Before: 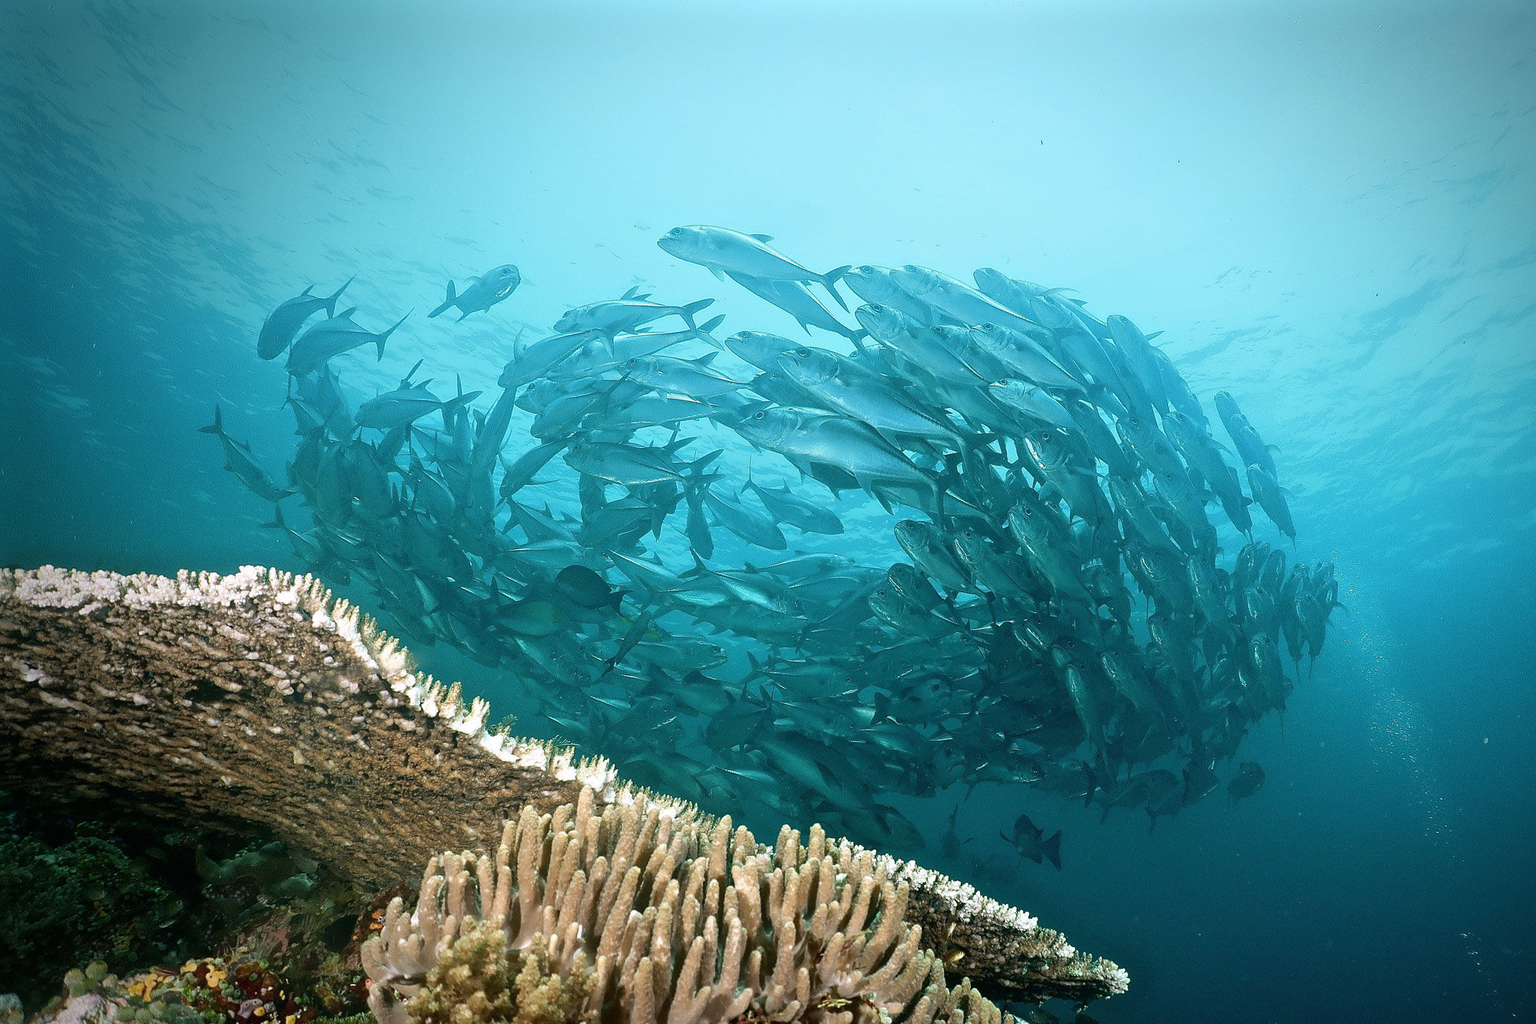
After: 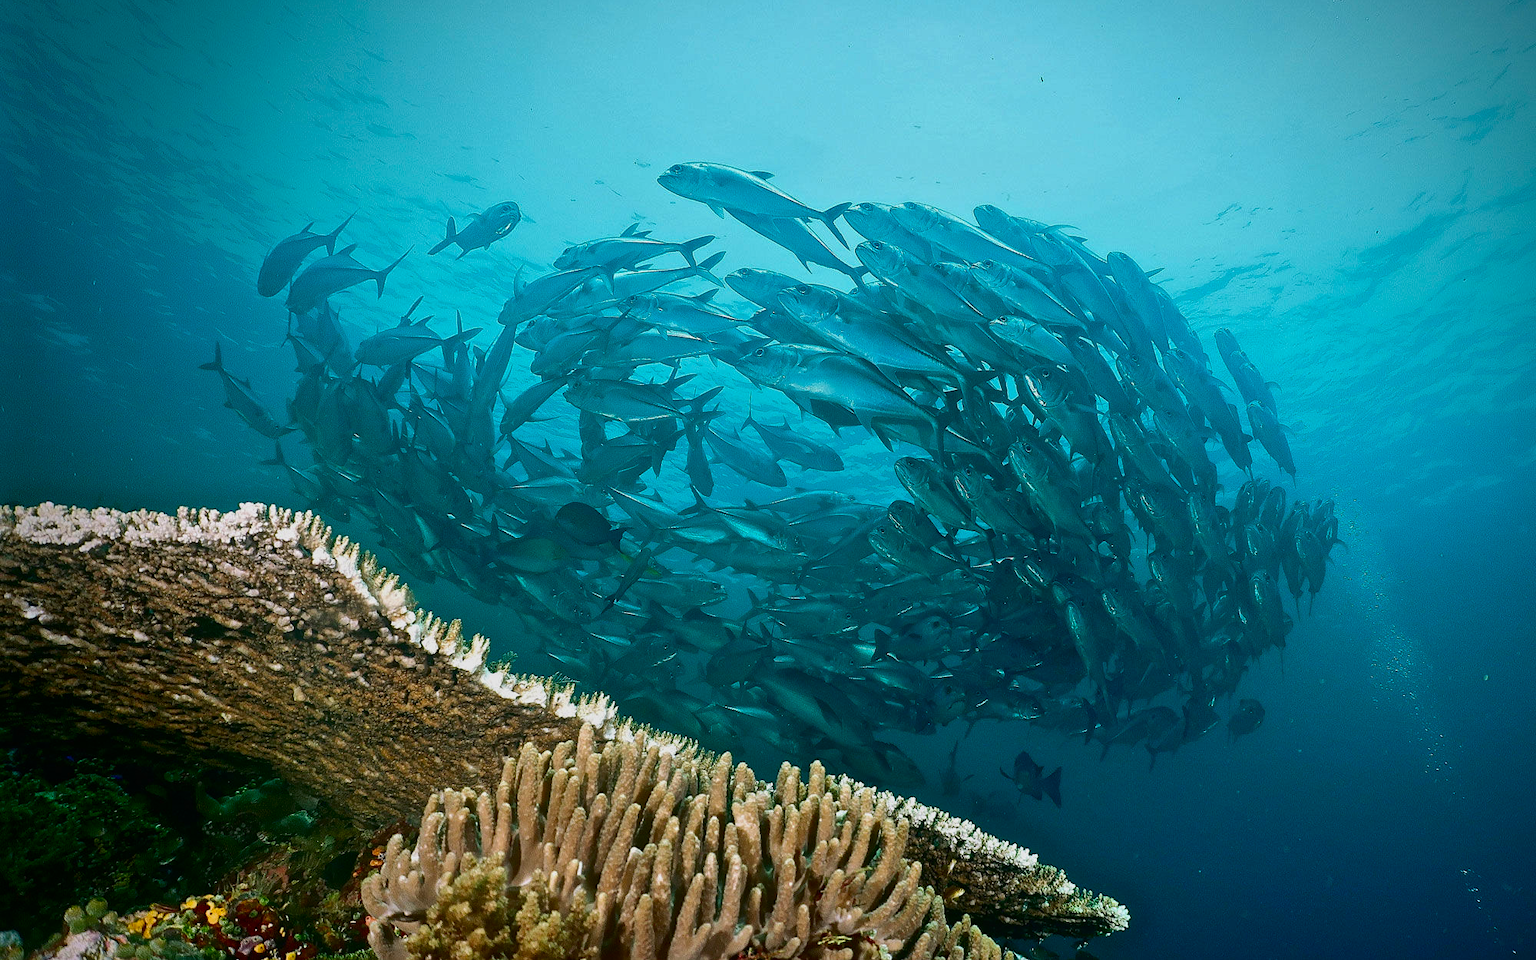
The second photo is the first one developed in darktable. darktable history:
crop and rotate: top 6.224%
contrast brightness saturation: brightness -0.246, saturation 0.199
contrast equalizer: octaves 7, y [[0.439, 0.44, 0.442, 0.457, 0.493, 0.498], [0.5 ×6], [0.5 ×6], [0 ×6], [0 ×6]], mix 0.602
shadows and highlights: low approximation 0.01, soften with gaussian
